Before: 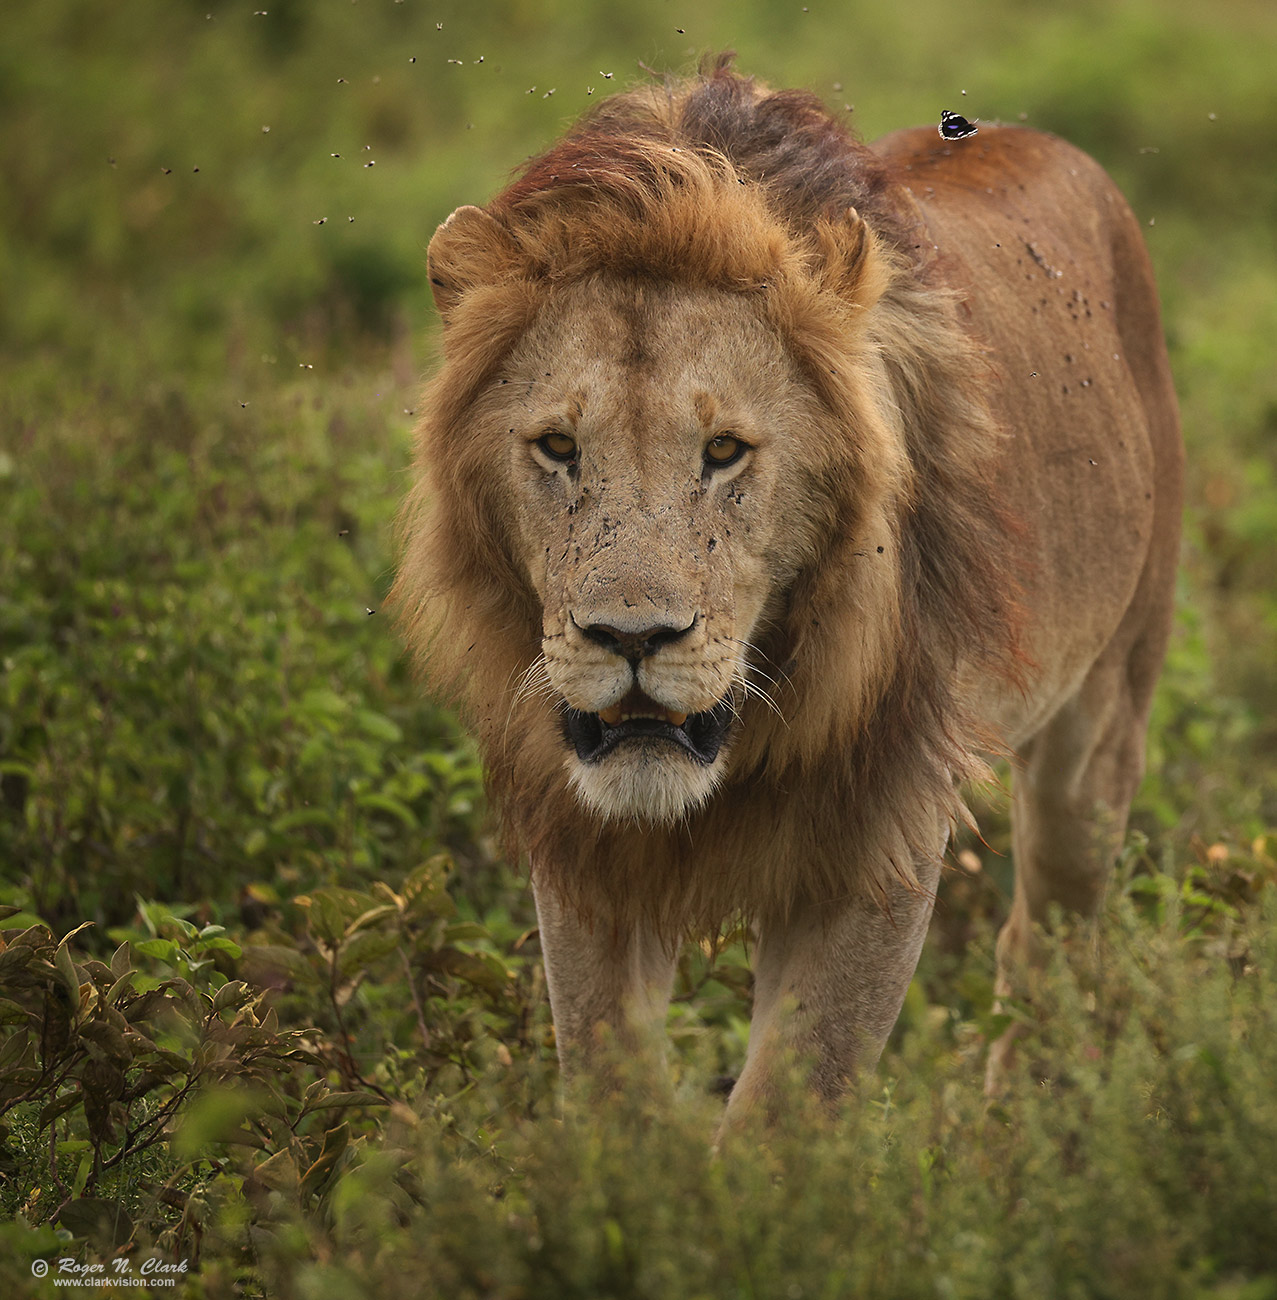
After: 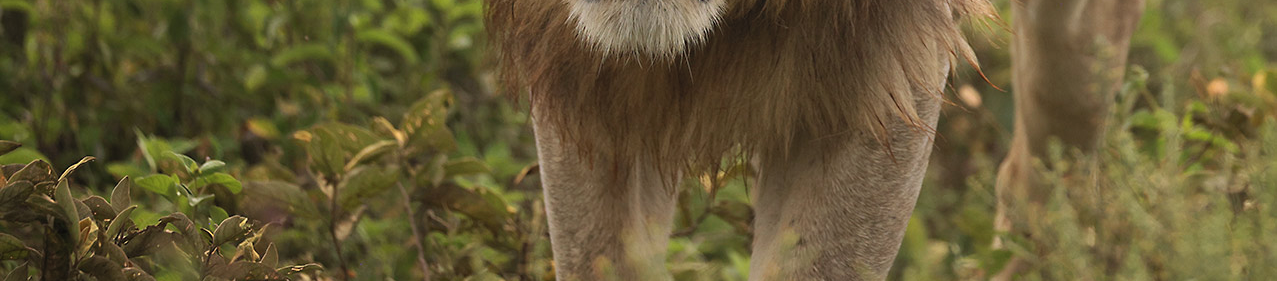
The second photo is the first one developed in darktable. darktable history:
contrast brightness saturation: contrast 0.048, brightness 0.068, saturation 0.008
crop and rotate: top 58.889%, bottom 19.458%
